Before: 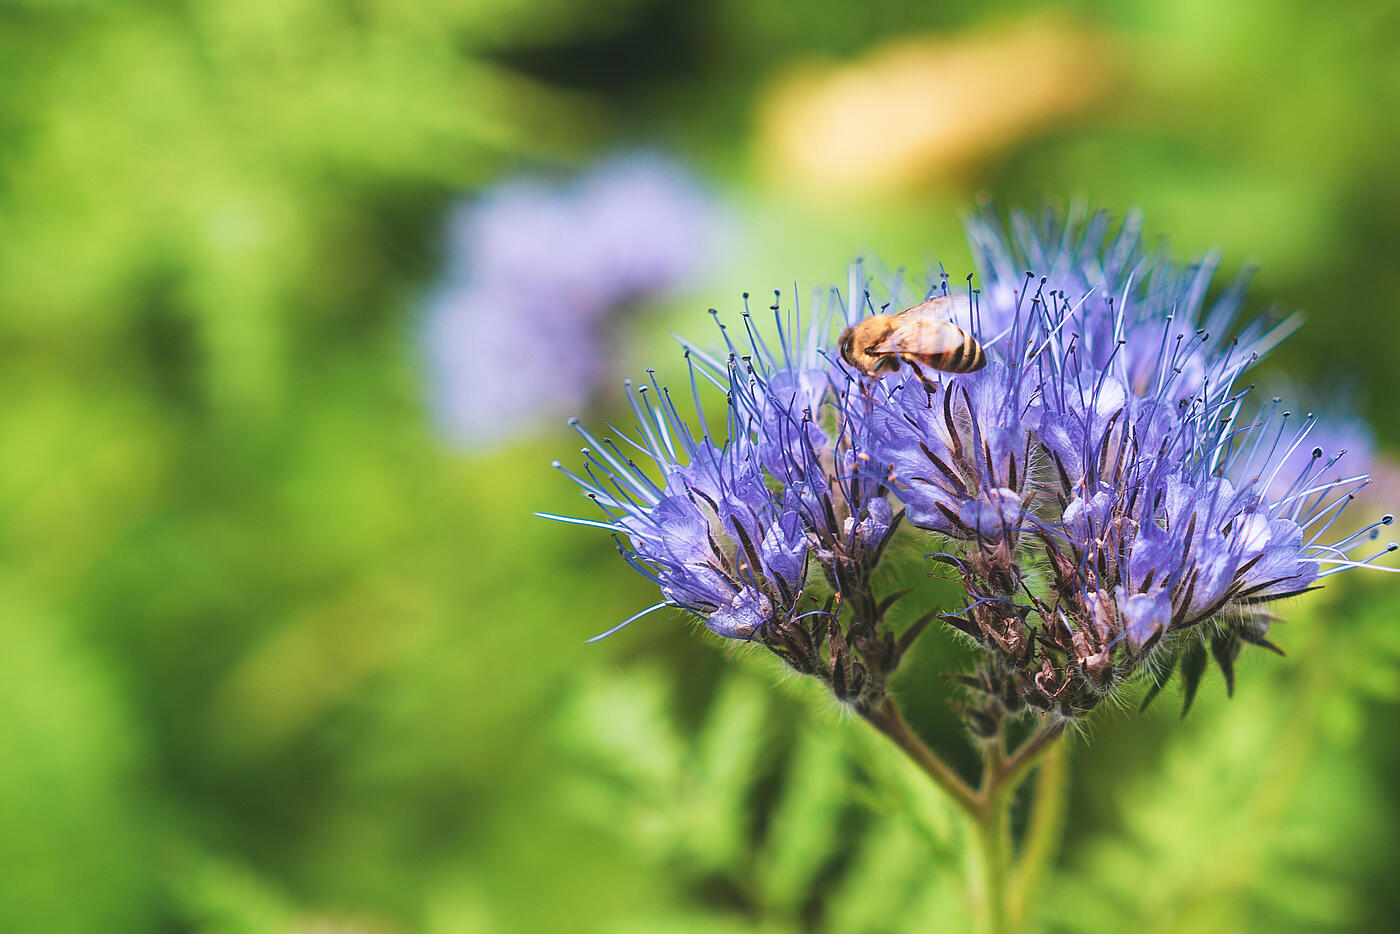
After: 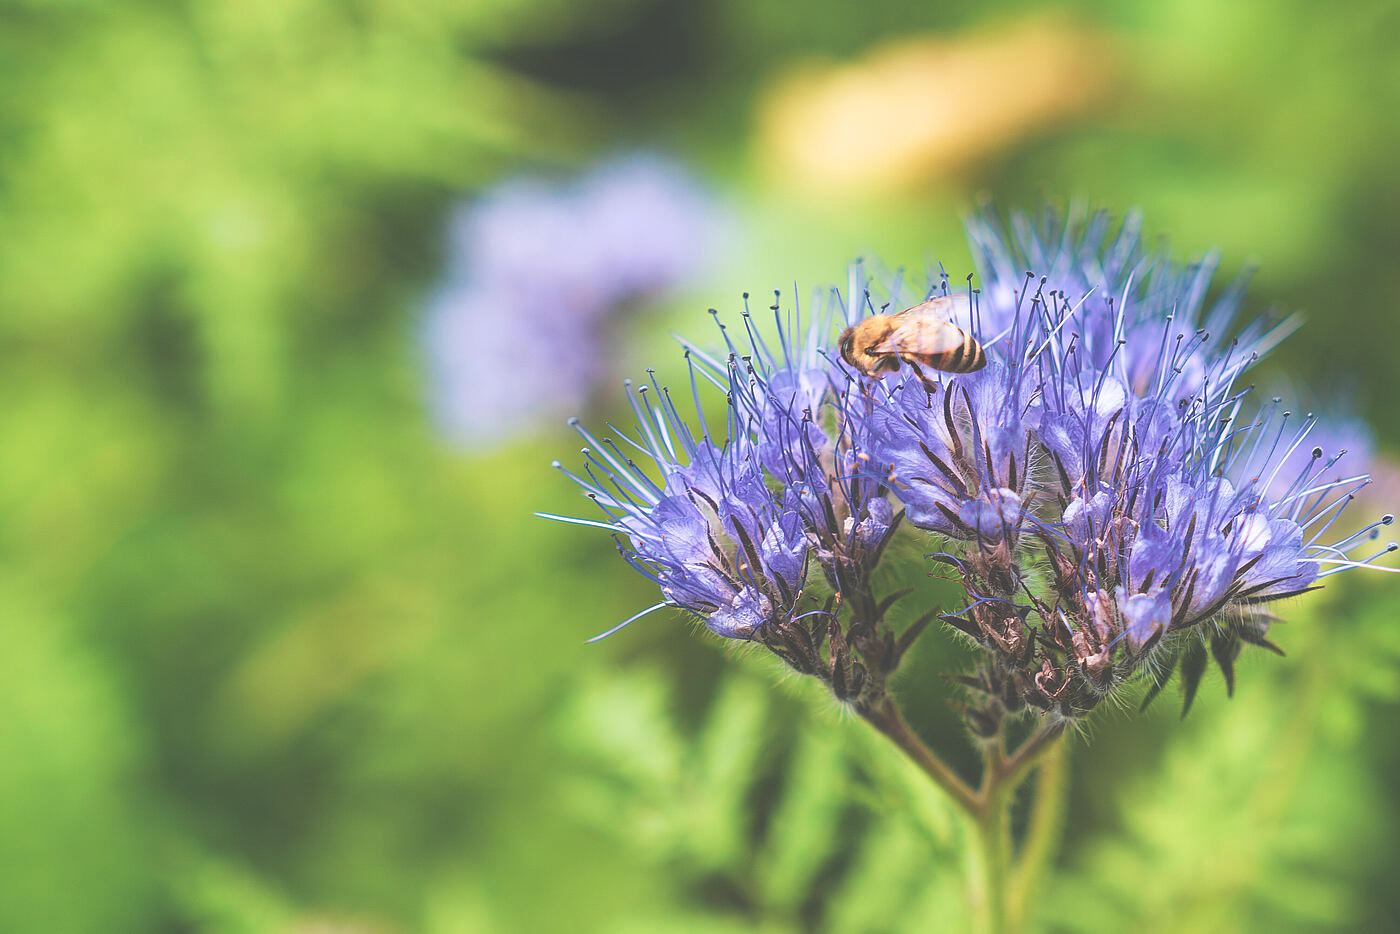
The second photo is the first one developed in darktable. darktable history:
exposure: black level correction -0.041, exposure 0.064 EV, compensate highlight preservation false
white balance: emerald 1
